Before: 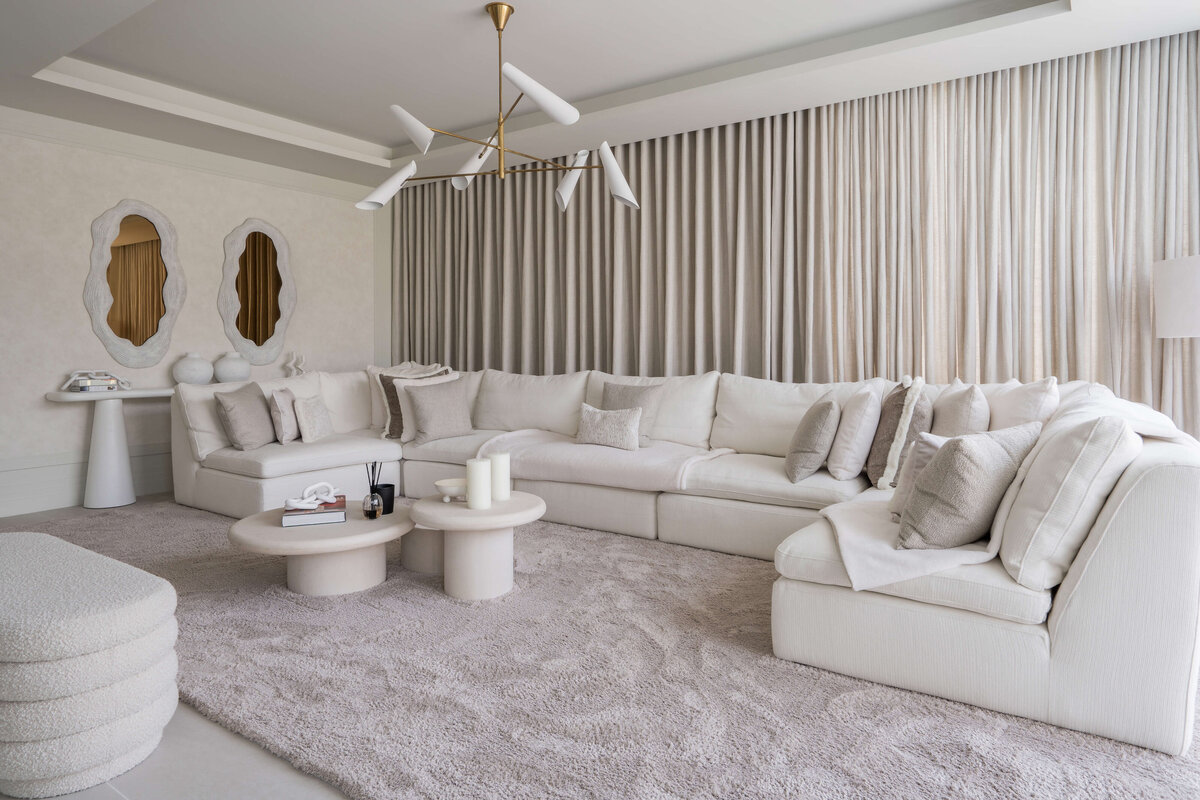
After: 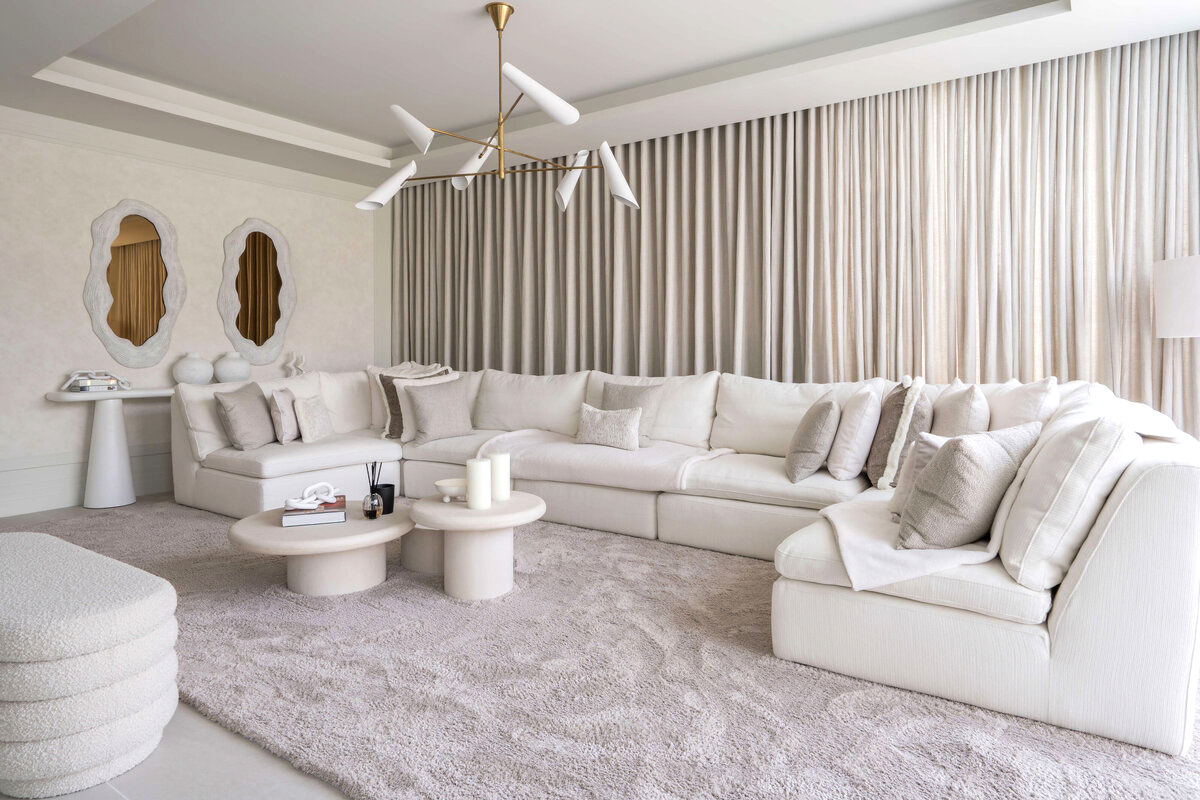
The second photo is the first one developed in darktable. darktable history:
exposure: exposure 0.348 EV, compensate exposure bias true, compensate highlight preservation false
